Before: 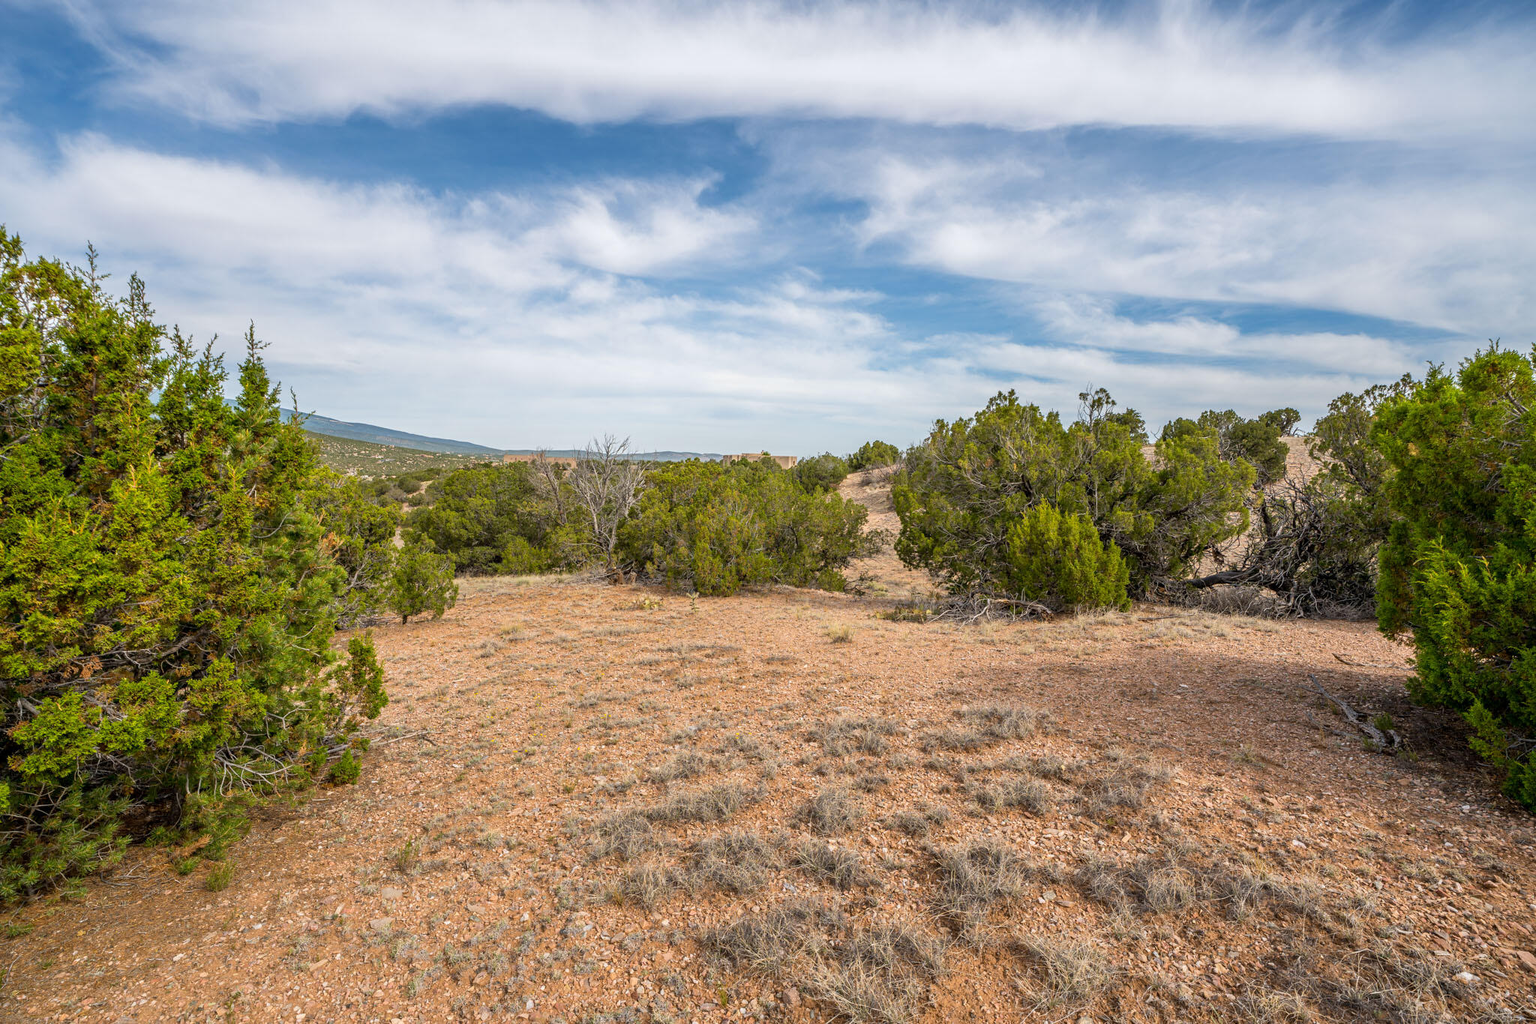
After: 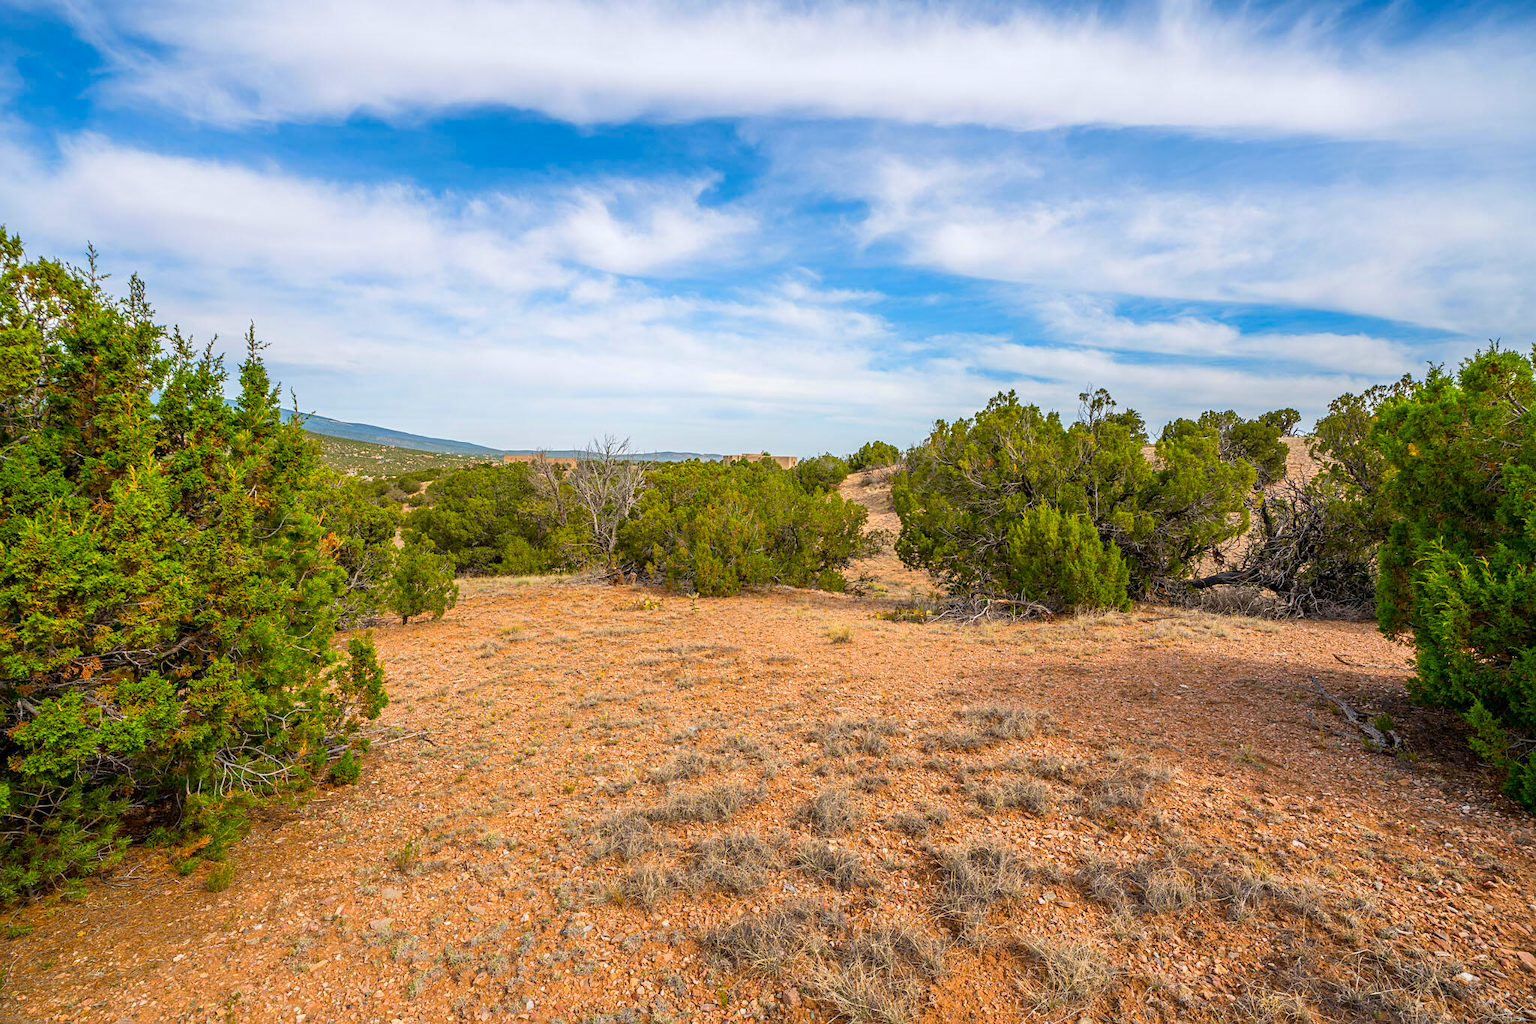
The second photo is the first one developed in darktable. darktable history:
sharpen: amount 0.214
contrast brightness saturation: saturation 0.515
shadows and highlights: radius 90.71, shadows -14.5, white point adjustment 0.264, highlights 32.18, compress 48.52%, soften with gaussian
